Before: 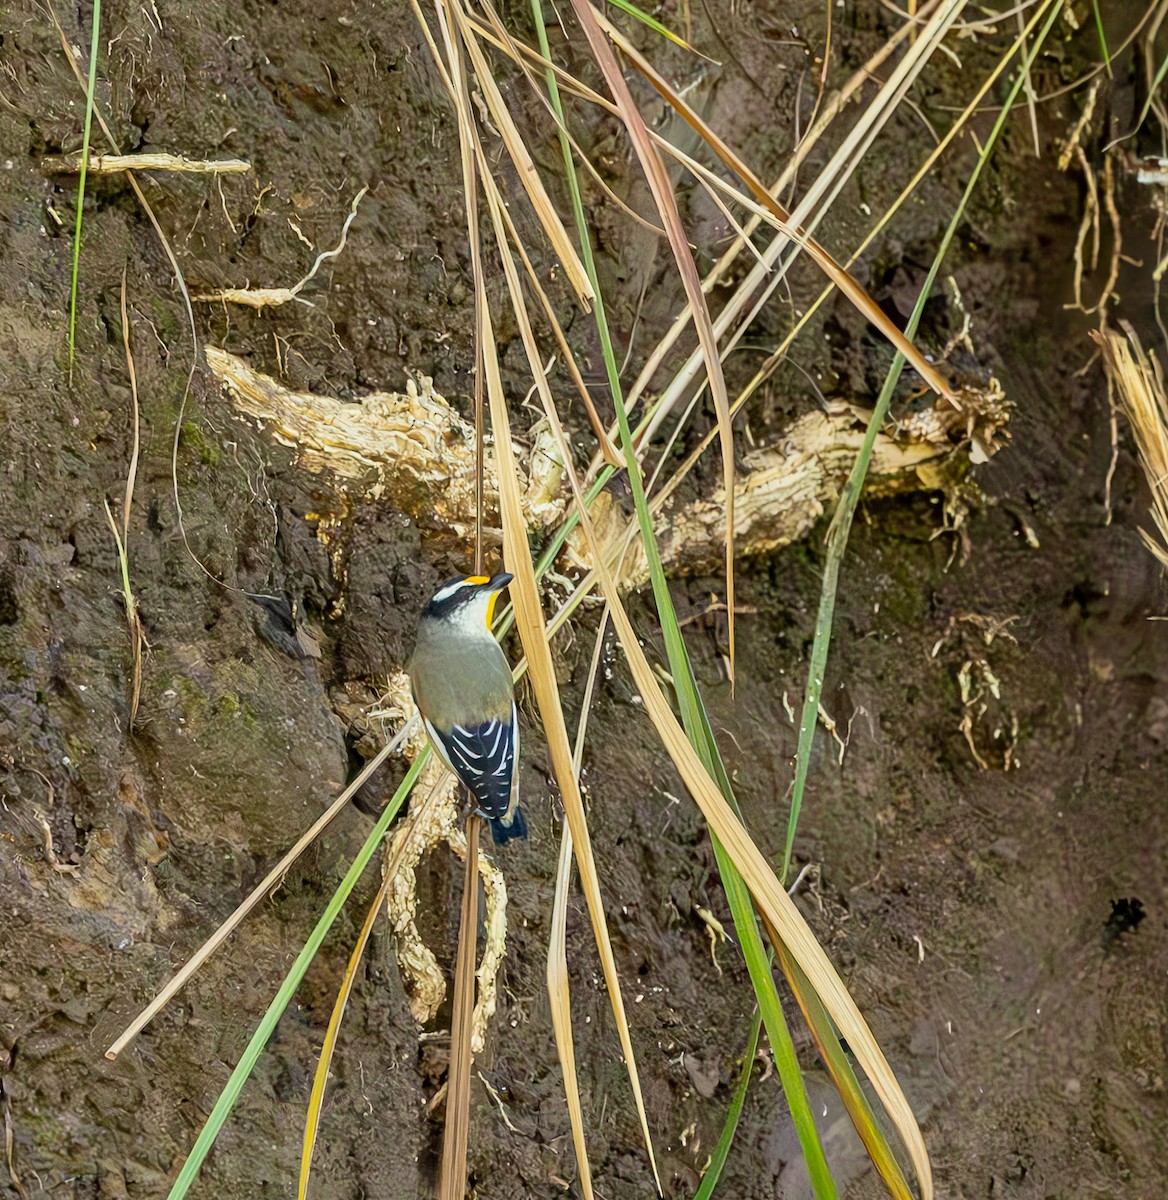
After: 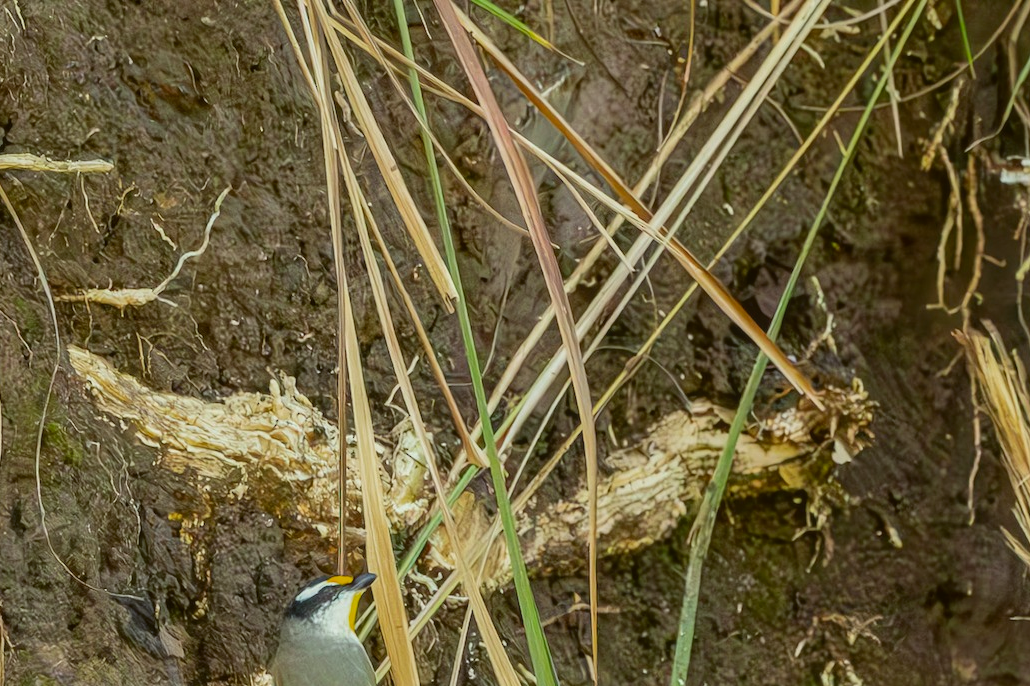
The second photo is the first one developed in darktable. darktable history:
color zones: curves: ch0 [(0, 0.444) (0.143, 0.442) (0.286, 0.441) (0.429, 0.441) (0.571, 0.441) (0.714, 0.441) (0.857, 0.442) (1, 0.444)]
crop and rotate: left 11.812%, bottom 42.776%
color balance: lift [1.004, 1.002, 1.002, 0.998], gamma [1, 1.007, 1.002, 0.993], gain [1, 0.977, 1.013, 1.023], contrast -3.64%
local contrast: detail 110%
white balance: red 1.009, blue 0.985
